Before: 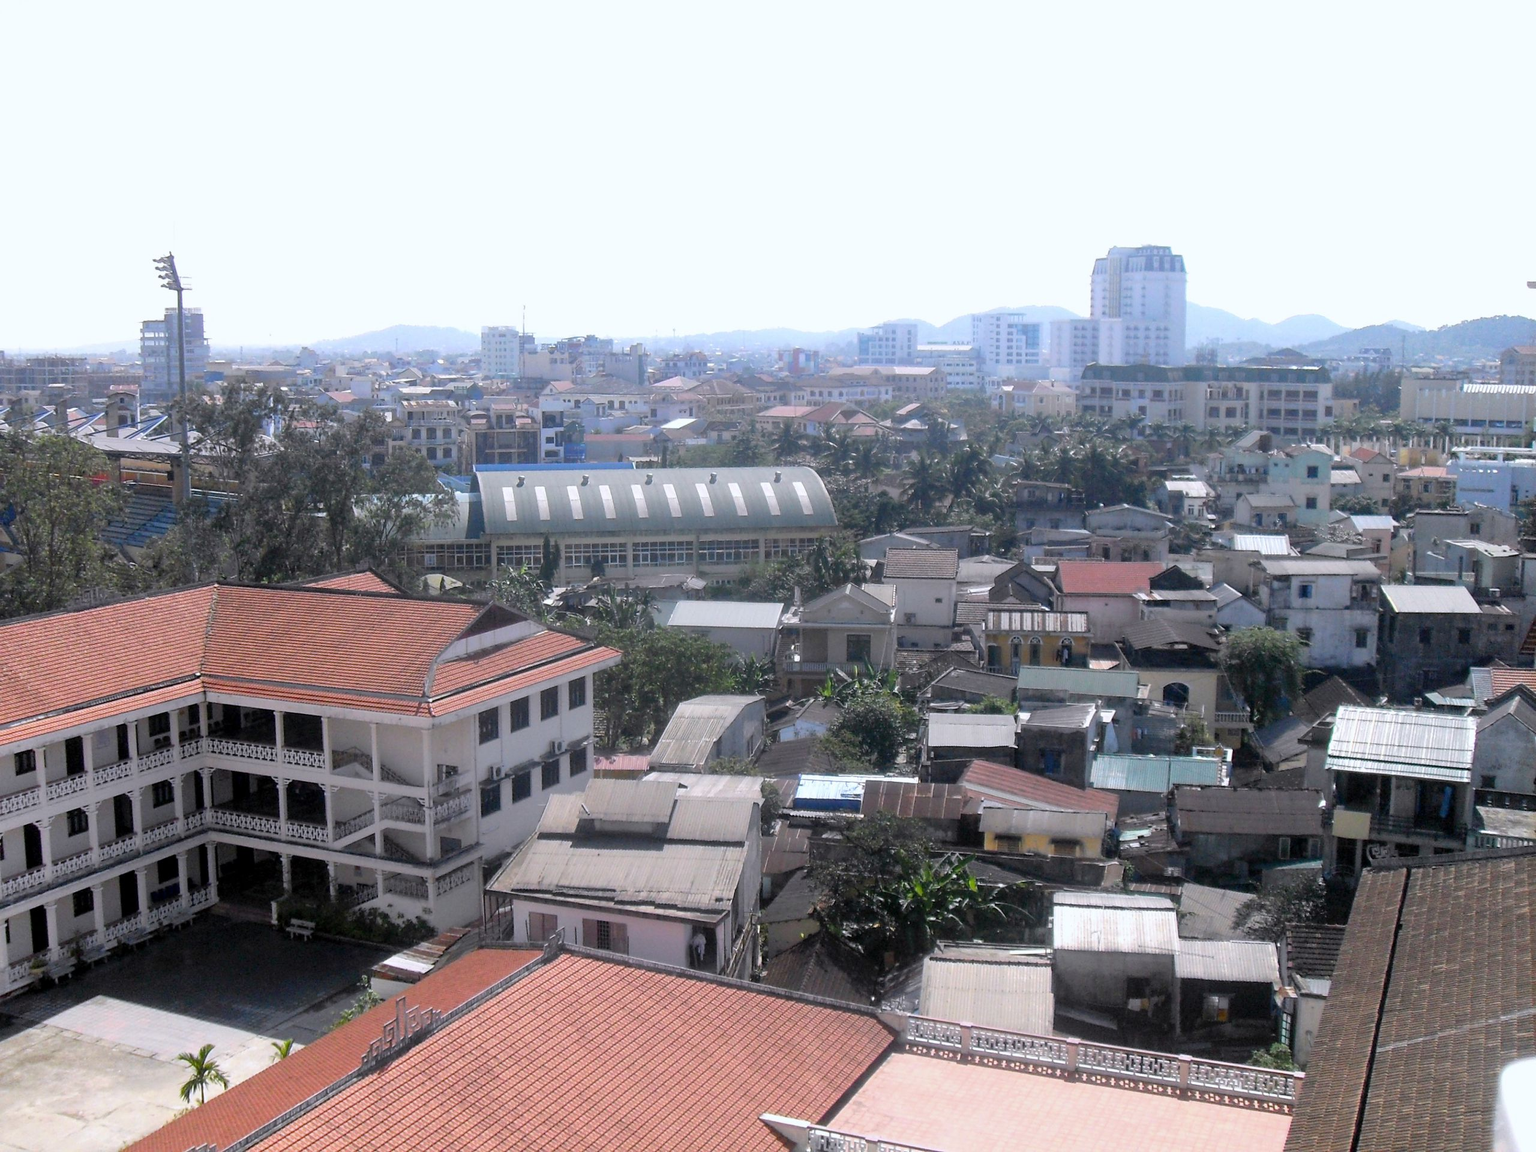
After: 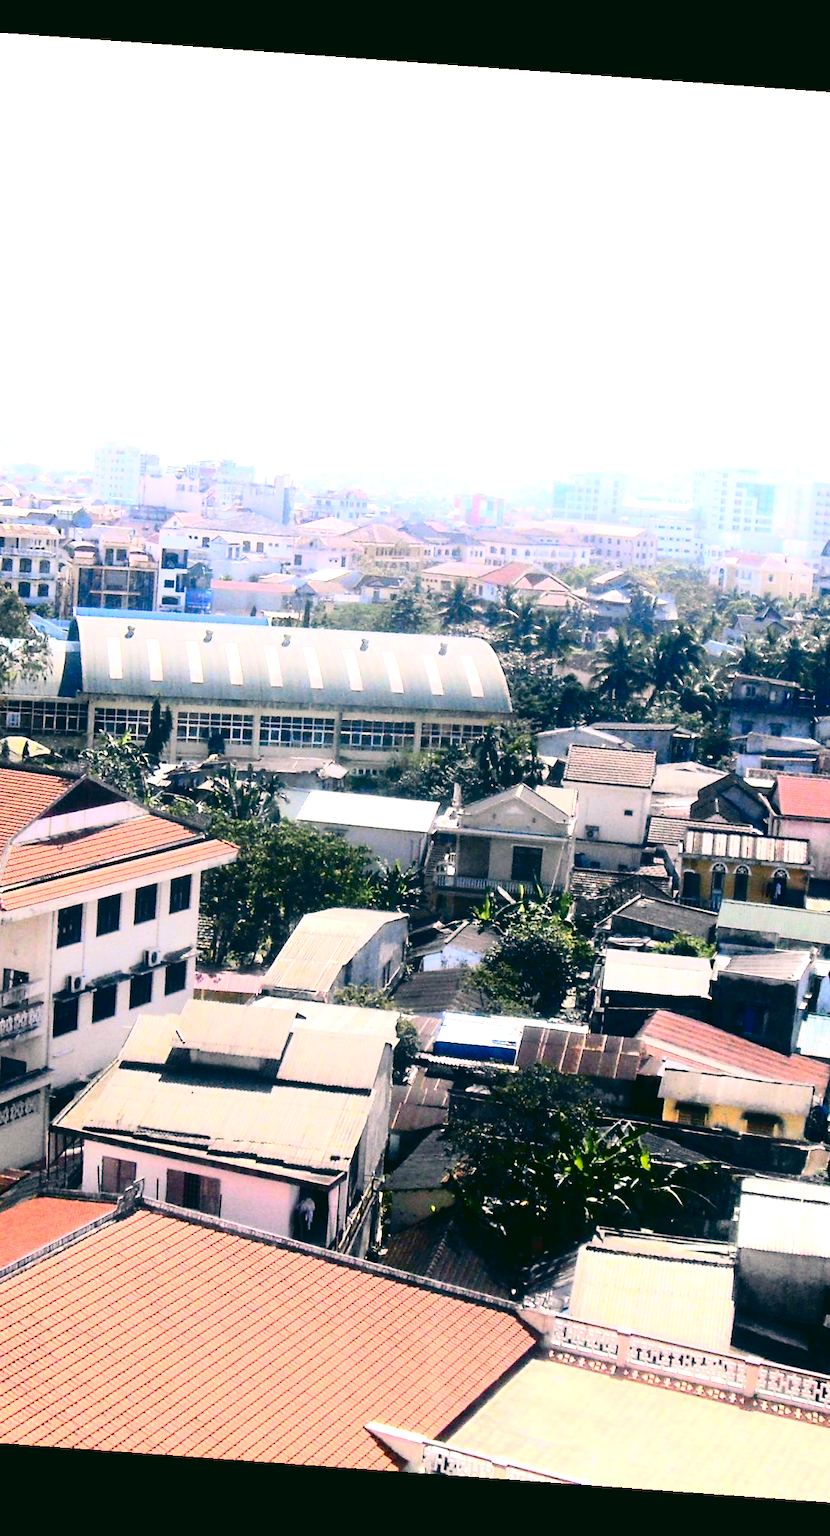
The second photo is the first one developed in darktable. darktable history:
color balance: lift [1.004, 1.002, 1.002, 0.998], gamma [1, 1.007, 1.002, 0.993], gain [1, 0.977, 1.013, 1.023], contrast -3.64%
rotate and perspective: rotation 4.1°, automatic cropping off
contrast brightness saturation: contrast 0.13, brightness -0.24, saturation 0.14
tone curve: curves: ch0 [(0.003, 0.032) (0.037, 0.037) (0.142, 0.117) (0.279, 0.311) (0.405, 0.49) (0.526, 0.651) (0.722, 0.857) (0.875, 0.946) (1, 0.98)]; ch1 [(0, 0) (0.305, 0.325) (0.453, 0.437) (0.482, 0.474) (0.501, 0.498) (0.515, 0.523) (0.559, 0.591) (0.6, 0.643) (0.656, 0.707) (1, 1)]; ch2 [(0, 0) (0.323, 0.277) (0.424, 0.396) (0.479, 0.484) (0.499, 0.502) (0.515, 0.537) (0.573, 0.602) (0.653, 0.675) (0.75, 0.756) (1, 1)], color space Lab, independent channels, preserve colors none
exposure: black level correction 0, exposure 0.5 EV, compensate exposure bias true, compensate highlight preservation false
crop: left 28.583%, right 29.231%
tone equalizer: -8 EV -0.75 EV, -7 EV -0.7 EV, -6 EV -0.6 EV, -5 EV -0.4 EV, -3 EV 0.4 EV, -2 EV 0.6 EV, -1 EV 0.7 EV, +0 EV 0.75 EV, edges refinement/feathering 500, mask exposure compensation -1.57 EV, preserve details no
color correction: highlights a* 10.32, highlights b* 14.66, shadows a* -9.59, shadows b* -15.02
